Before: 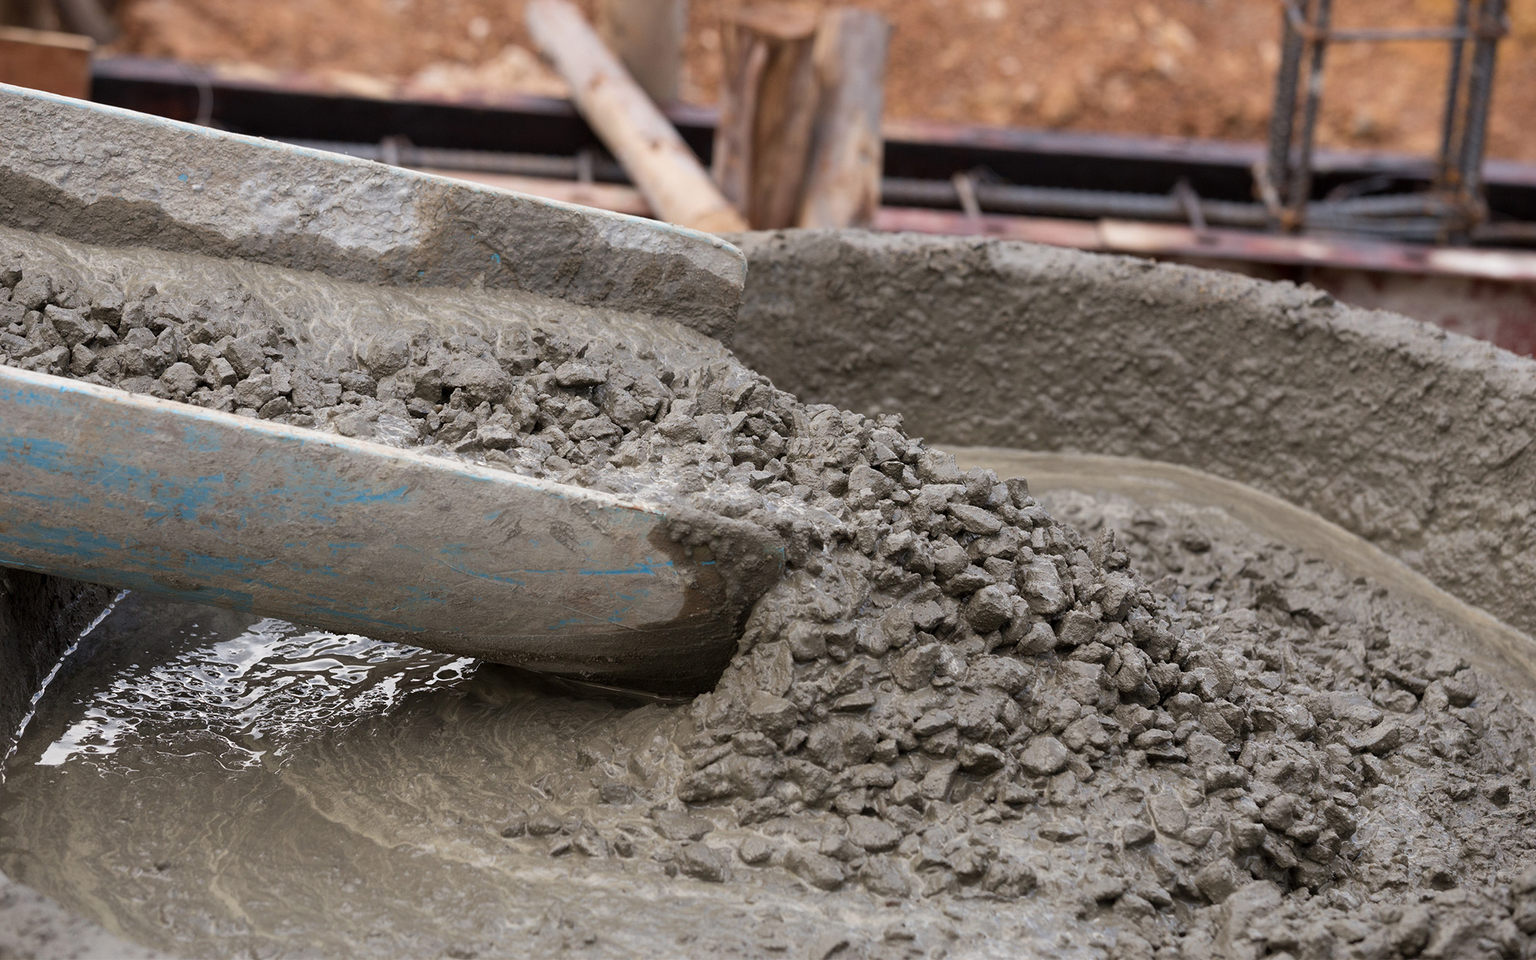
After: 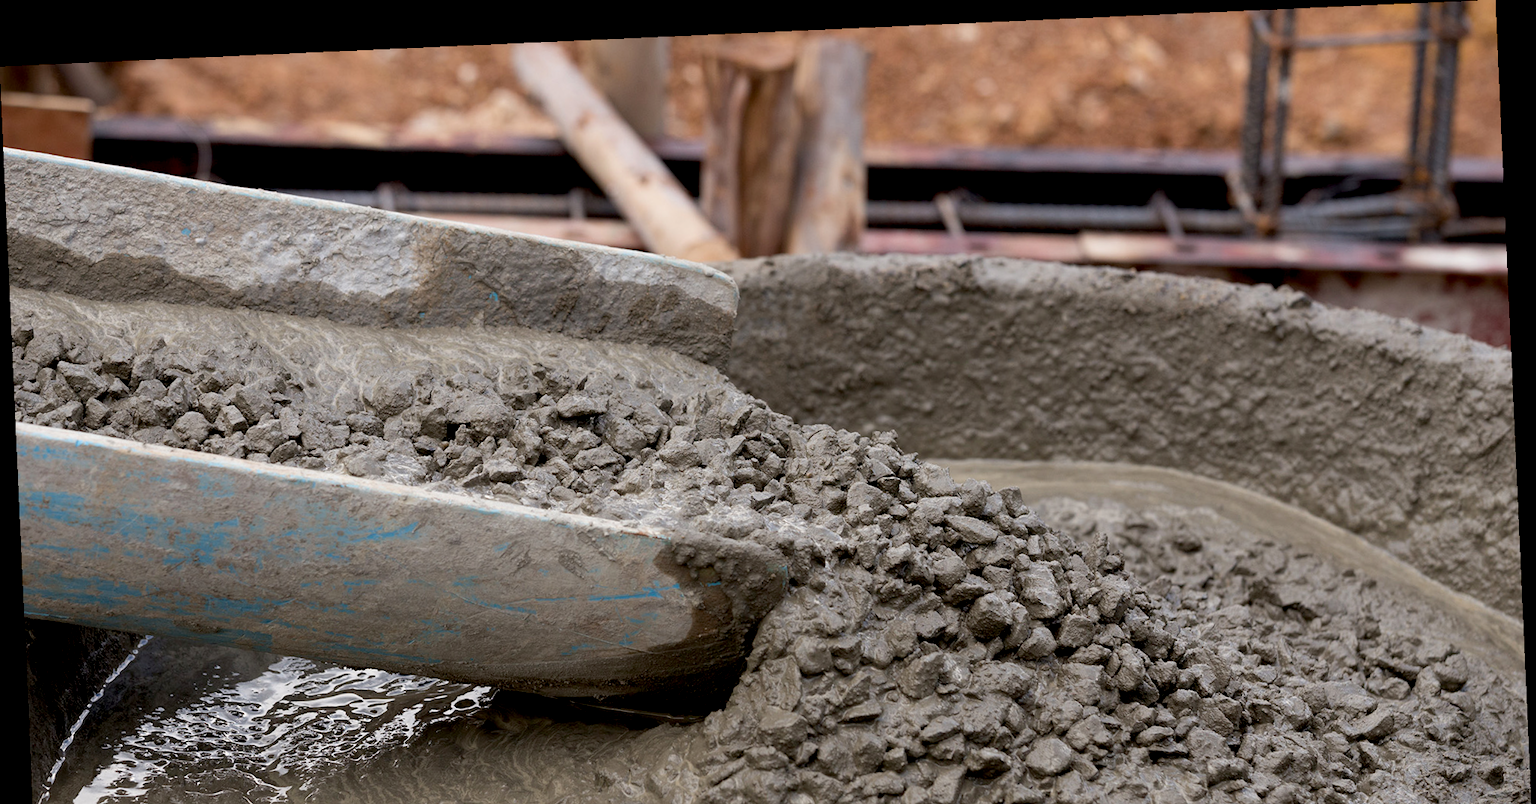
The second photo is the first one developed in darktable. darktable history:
crop: bottom 19.644%
rotate and perspective: rotation -2.56°, automatic cropping off
exposure: black level correction 0.011, compensate highlight preservation false
